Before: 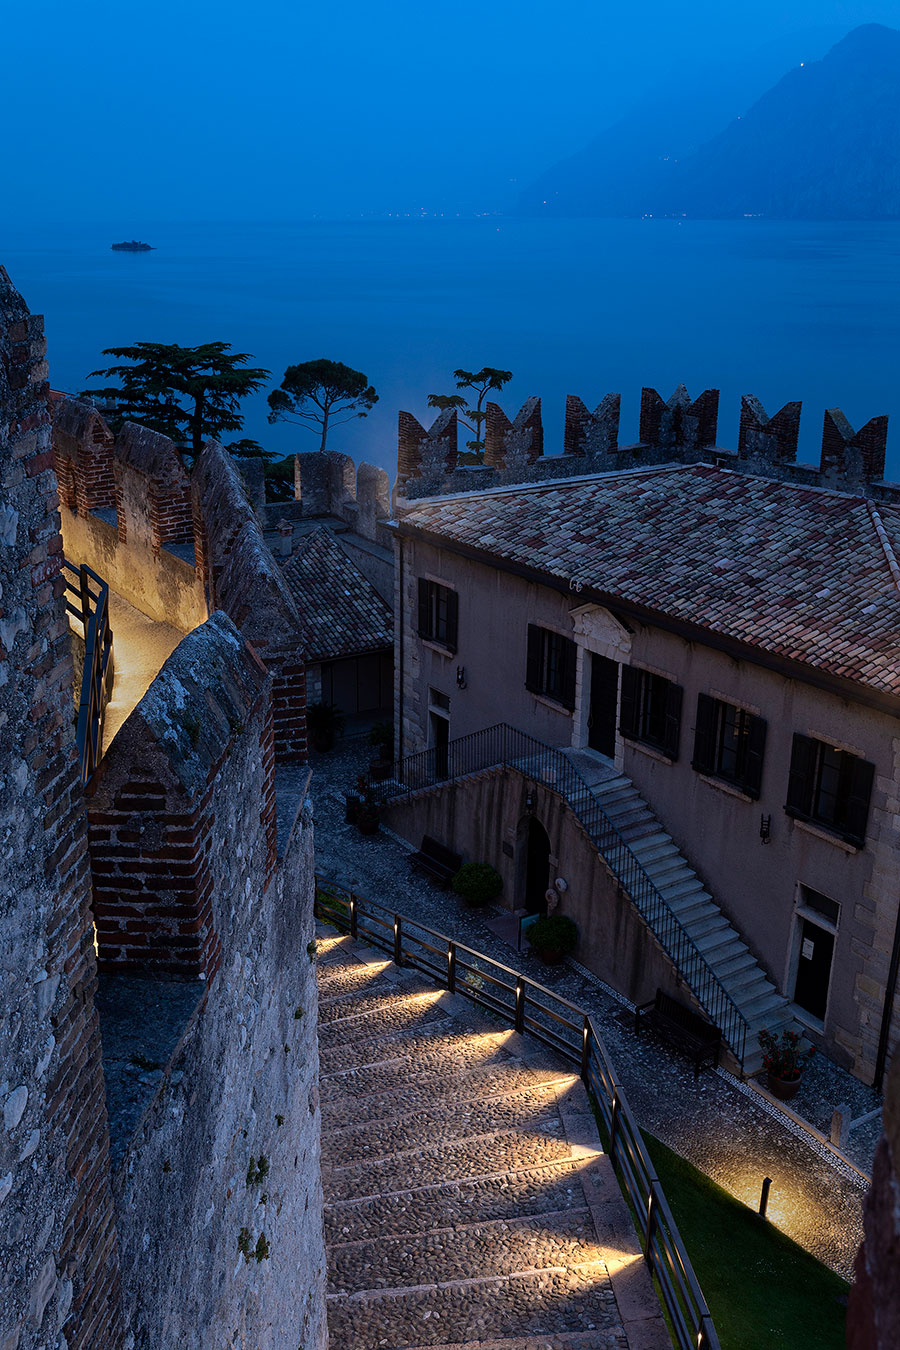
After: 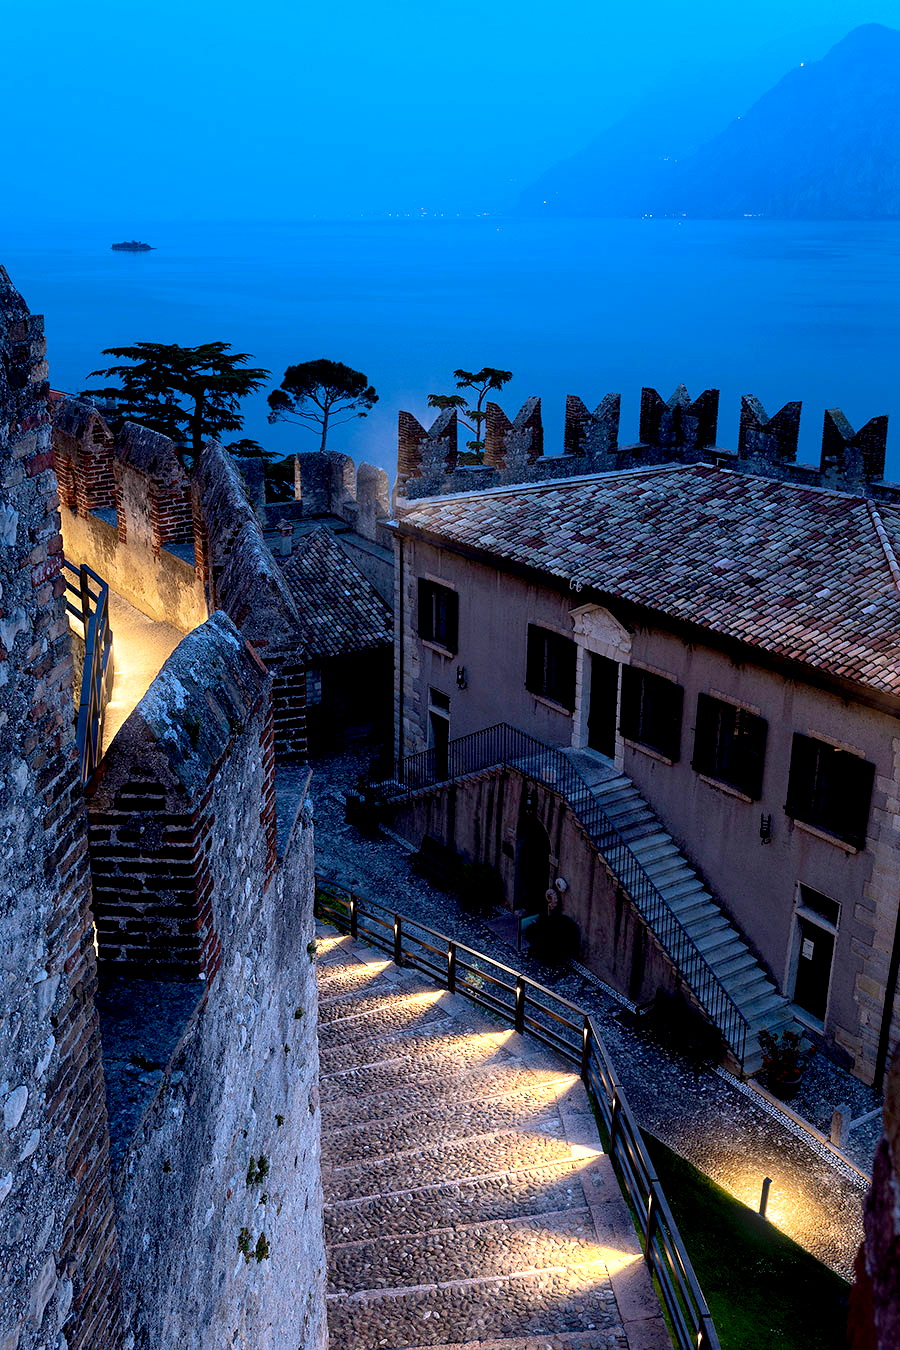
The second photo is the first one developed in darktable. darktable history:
exposure: black level correction 0.008, exposure 0.979 EV, compensate highlight preservation false
bloom: size 5%, threshold 95%, strength 15%
